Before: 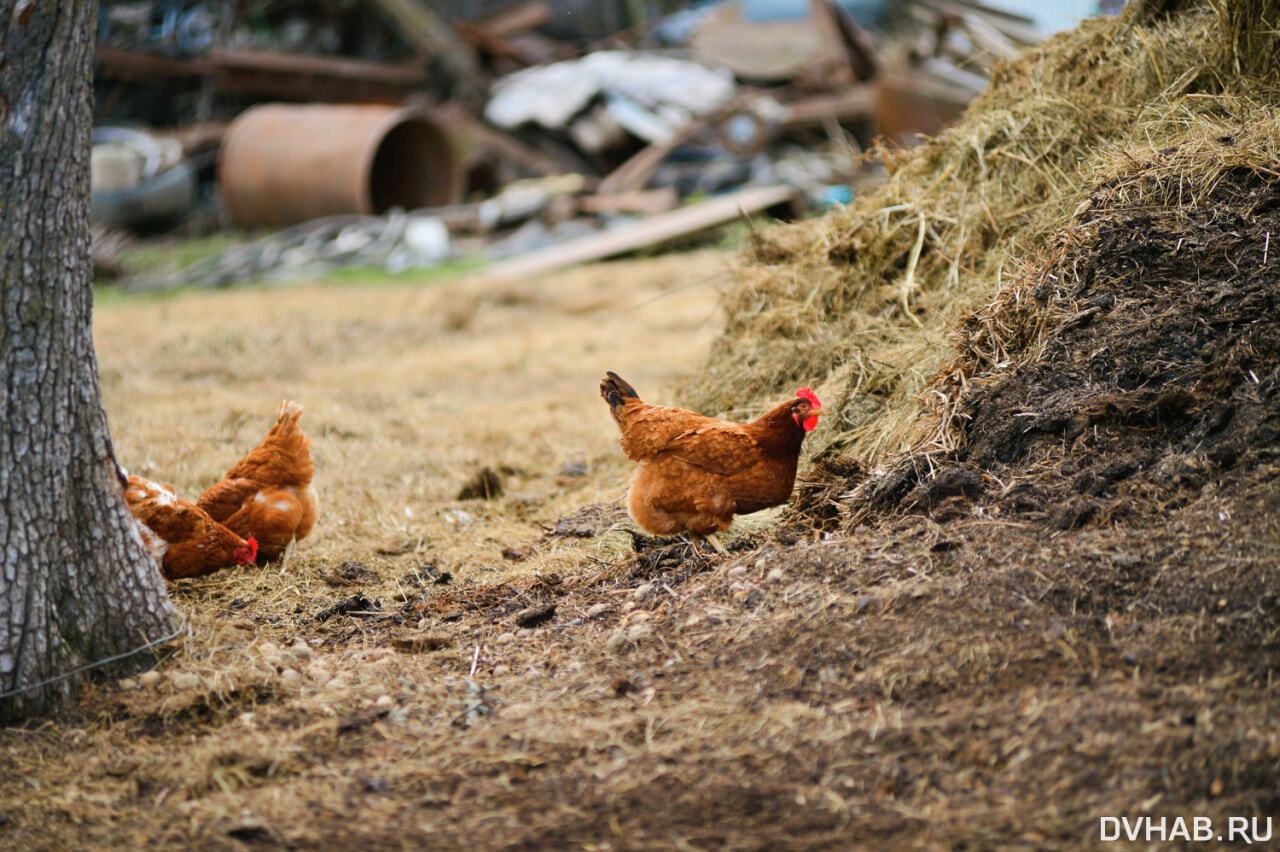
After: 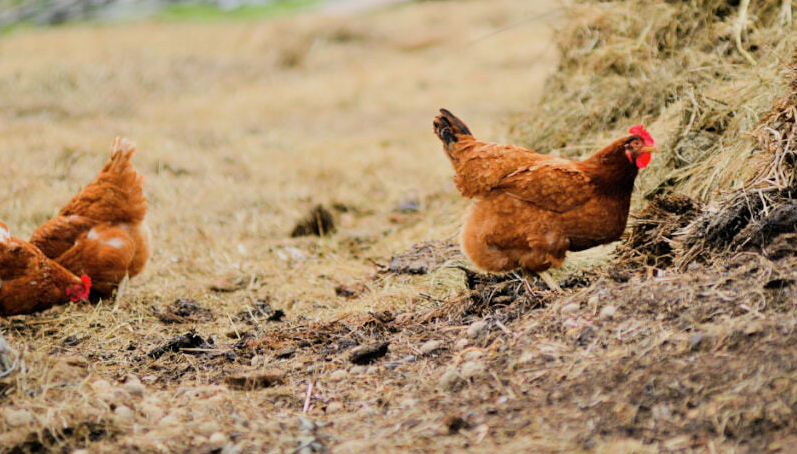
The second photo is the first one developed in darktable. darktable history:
crop: left 13.077%, top 30.902%, right 24.604%, bottom 15.711%
filmic rgb: black relative exposure -7.65 EV, white relative exposure 4.56 EV, hardness 3.61, color science v6 (2022)
exposure: exposure 0.296 EV, compensate exposure bias true, compensate highlight preservation false
